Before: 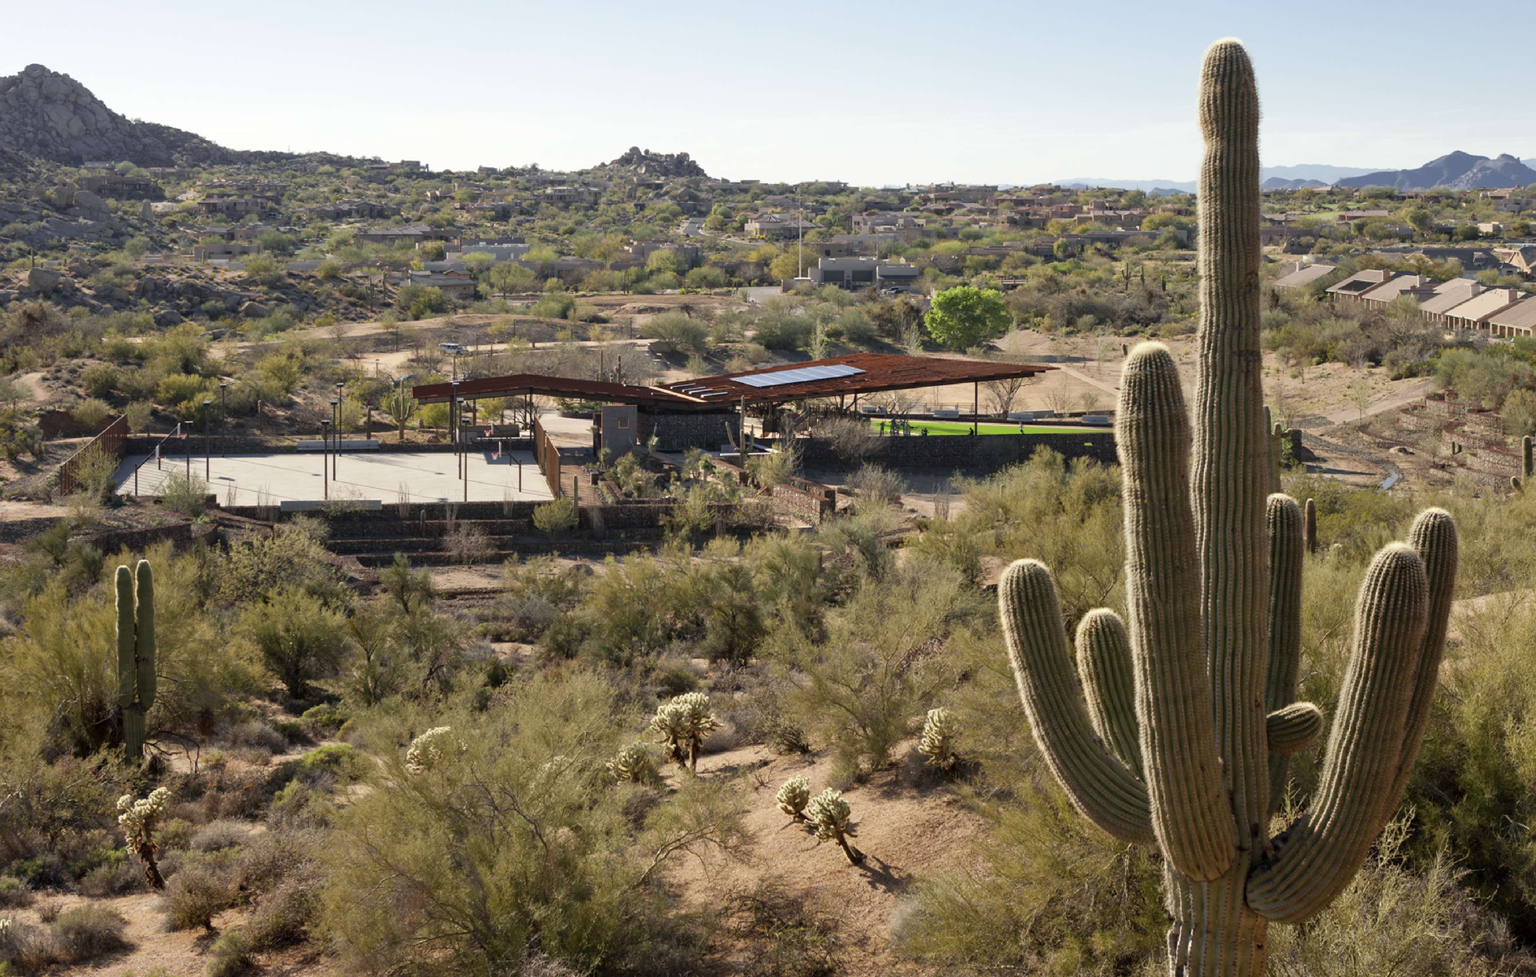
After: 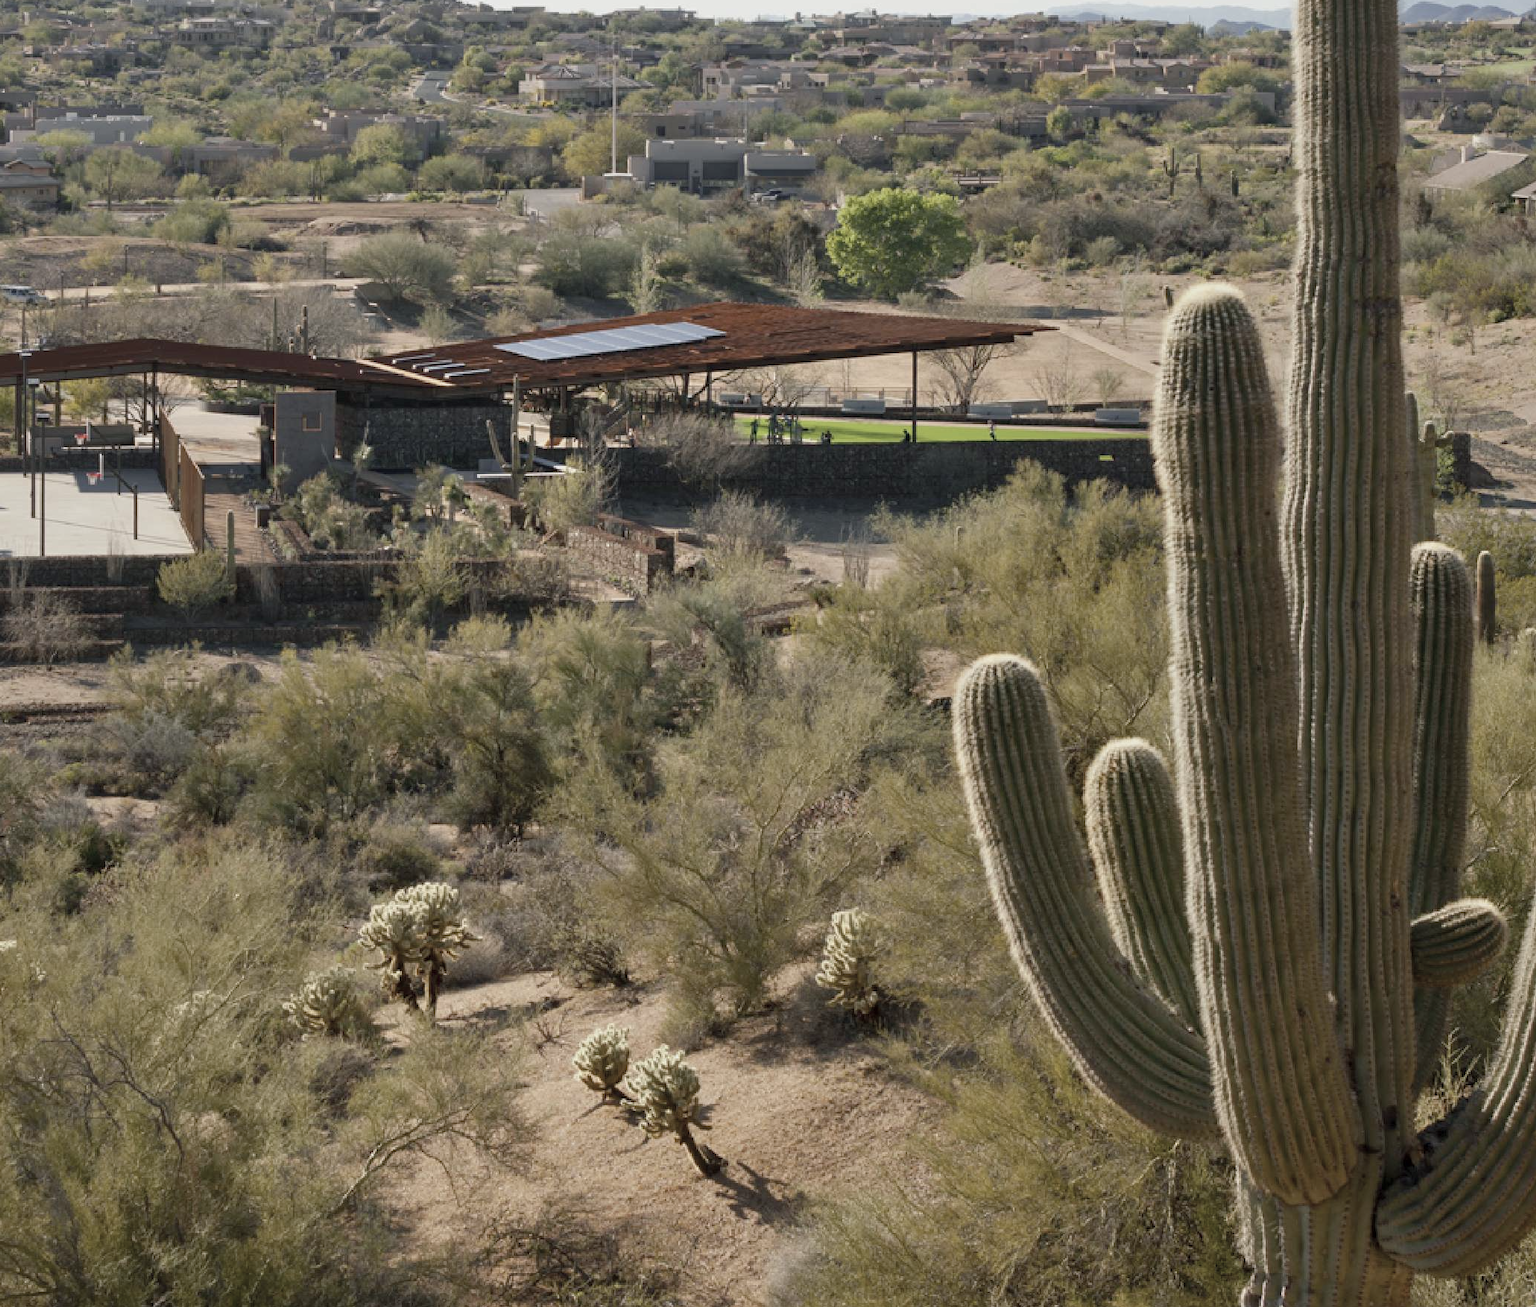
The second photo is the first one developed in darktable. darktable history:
color balance rgb: shadows lift › chroma 2.009%, shadows lift › hue 135.92°, linear chroma grading › global chroma 24.903%, perceptual saturation grading › global saturation 7.342%, perceptual saturation grading › shadows 3.304%, contrast -9.4%
exposure: exposure -0.001 EV, compensate highlight preservation false
color zones: curves: ch1 [(0, 0.292) (0.001, 0.292) (0.2, 0.264) (0.4, 0.248) (0.6, 0.248) (0.8, 0.264) (0.999, 0.292) (1, 0.292)]
crop and rotate: left 28.737%, top 18.053%, right 12.699%, bottom 3.561%
